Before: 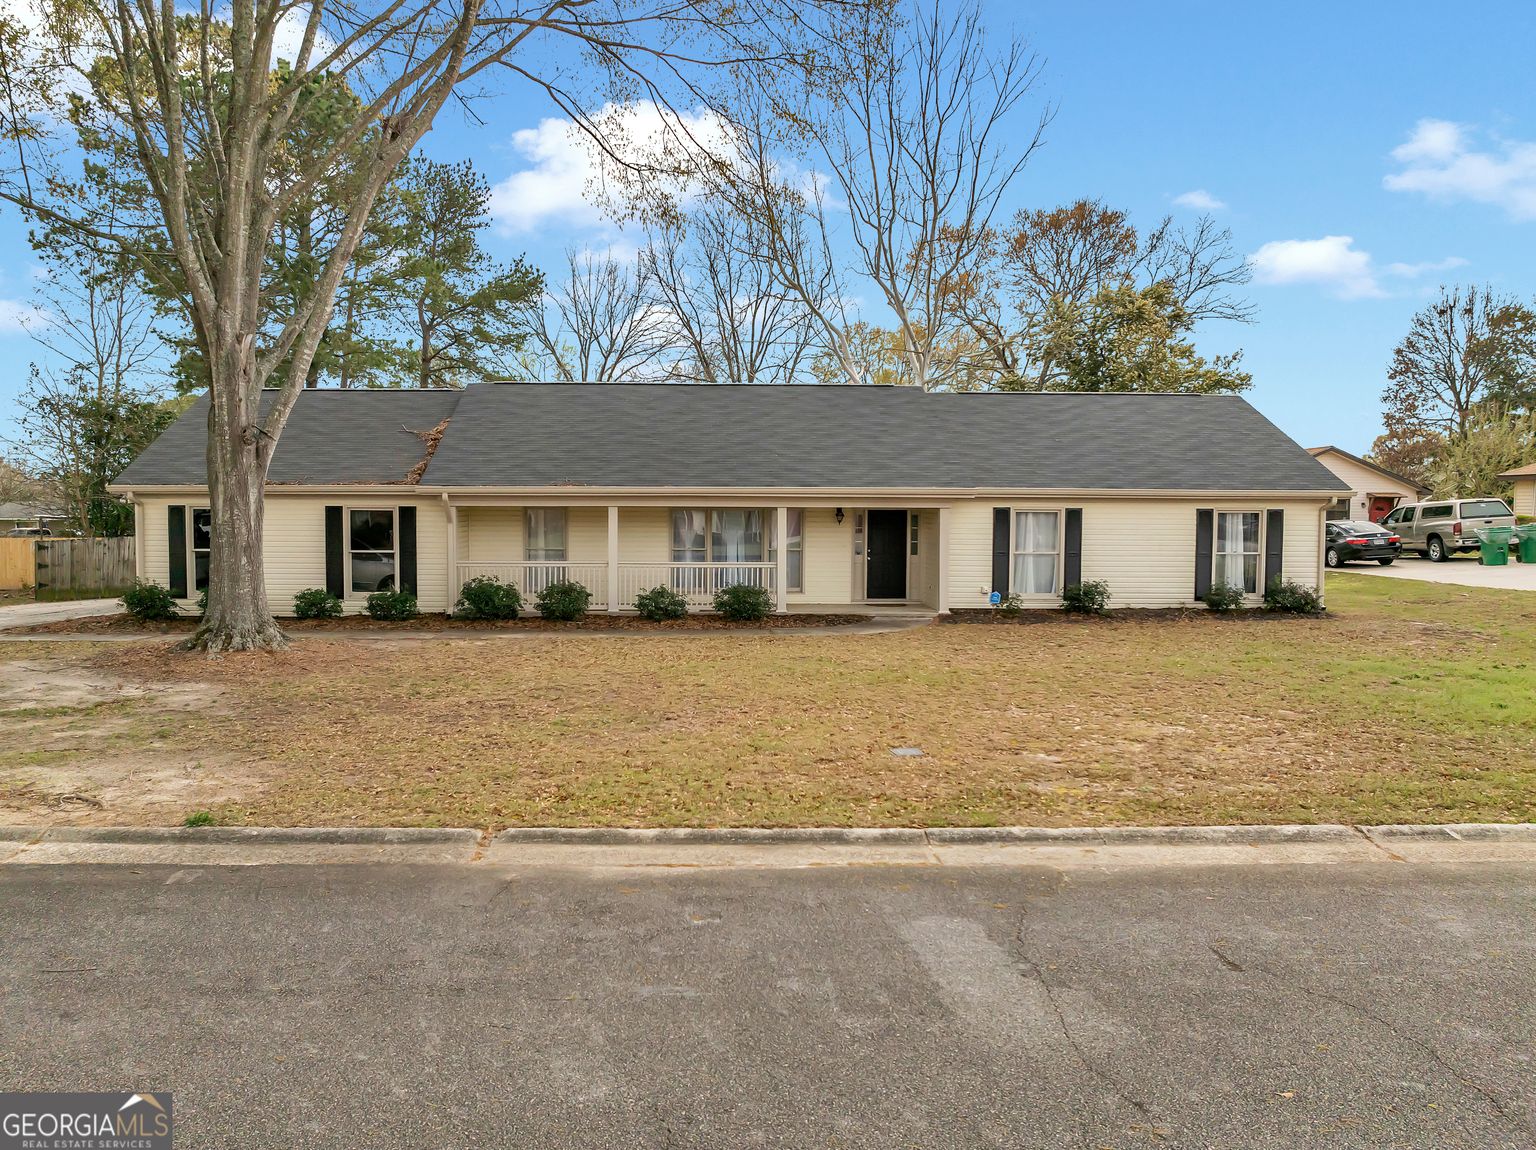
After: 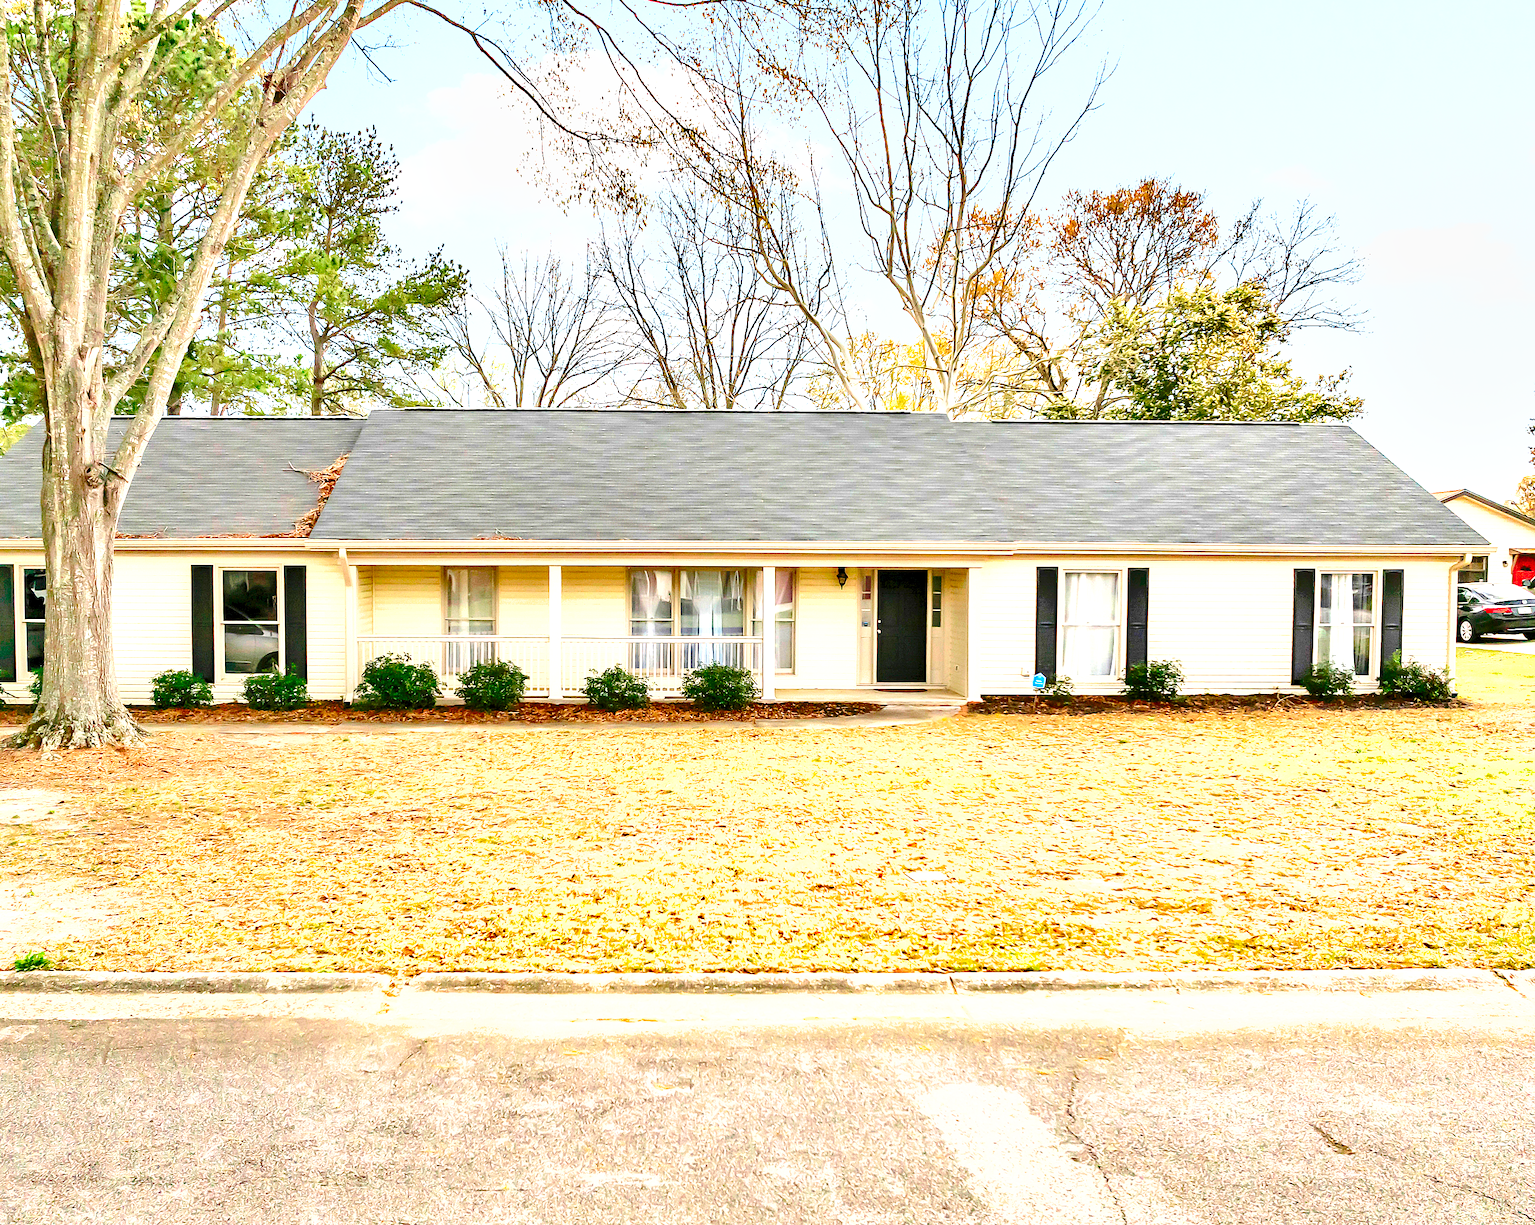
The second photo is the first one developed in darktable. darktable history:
shadows and highlights: low approximation 0.01, soften with gaussian
levels: levels [0.008, 0.318, 0.836]
base curve: curves: ch0 [(0, 0) (0.026, 0.03) (0.109, 0.232) (0.351, 0.748) (0.669, 0.968) (1, 1)], preserve colors none
crop: left 11.386%, top 5.241%, right 9.598%, bottom 10.607%
